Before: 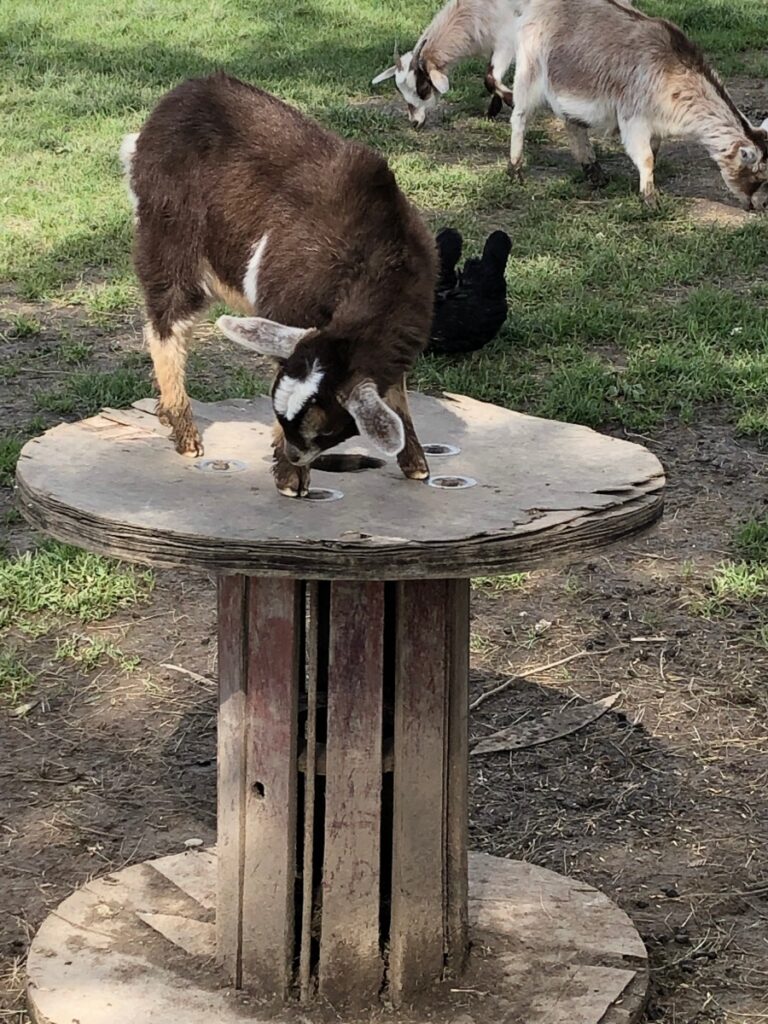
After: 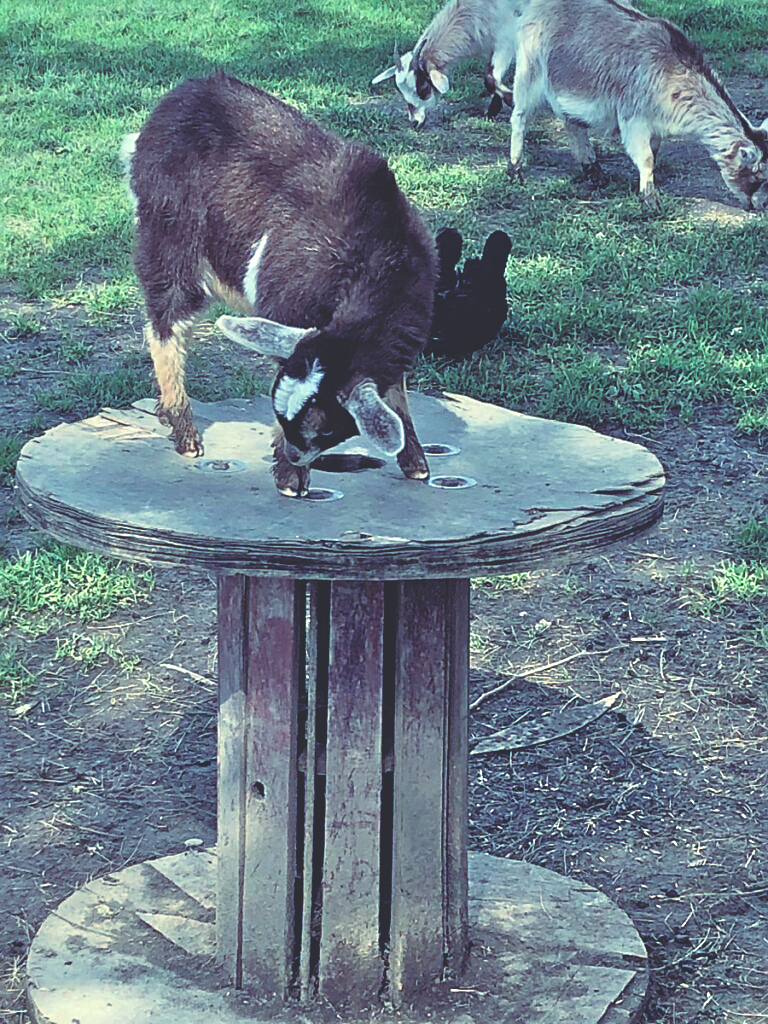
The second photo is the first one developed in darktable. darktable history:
tone equalizer: -7 EV 0.15 EV, -6 EV 0.6 EV, -5 EV 1.15 EV, -4 EV 1.33 EV, -3 EV 1.15 EV, -2 EV 0.6 EV, -1 EV 0.15 EV, mask exposure compensation -0.5 EV
sharpen: on, module defaults
rgb curve: curves: ch0 [(0, 0.186) (0.314, 0.284) (0.576, 0.466) (0.805, 0.691) (0.936, 0.886)]; ch1 [(0, 0.186) (0.314, 0.284) (0.581, 0.534) (0.771, 0.746) (0.936, 0.958)]; ch2 [(0, 0.216) (0.275, 0.39) (1, 1)], mode RGB, independent channels, compensate middle gray true, preserve colors none
